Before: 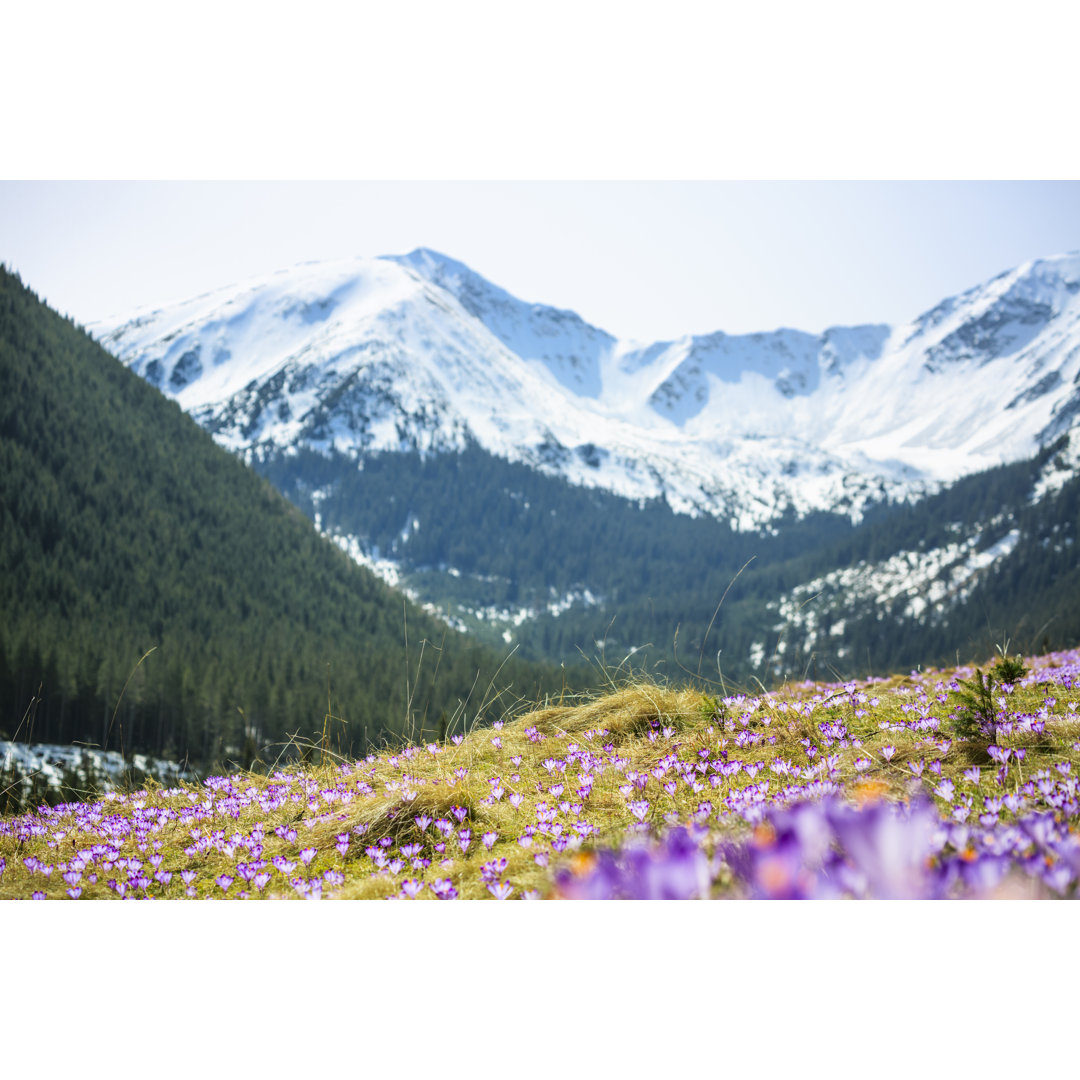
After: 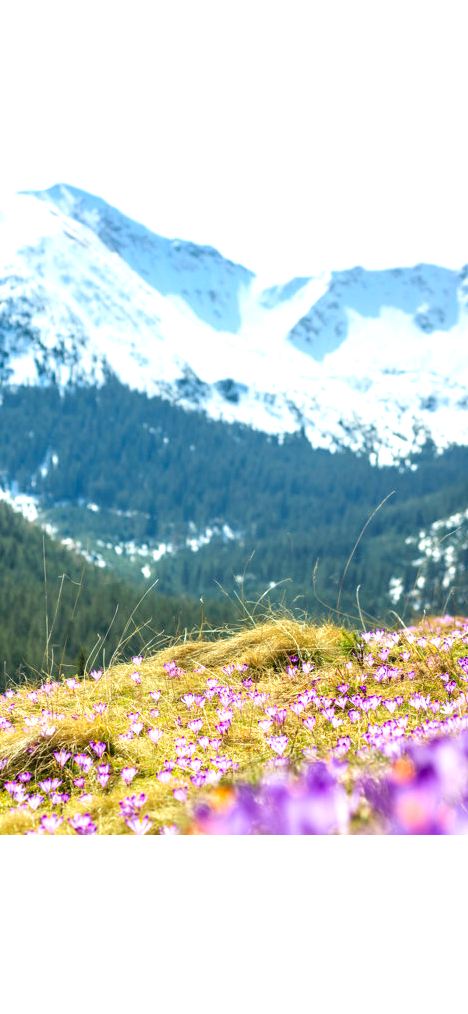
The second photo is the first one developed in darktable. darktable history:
crop: left 33.452%, top 6.025%, right 23.155%
exposure: exposure 0.496 EV, compensate highlight preservation false
